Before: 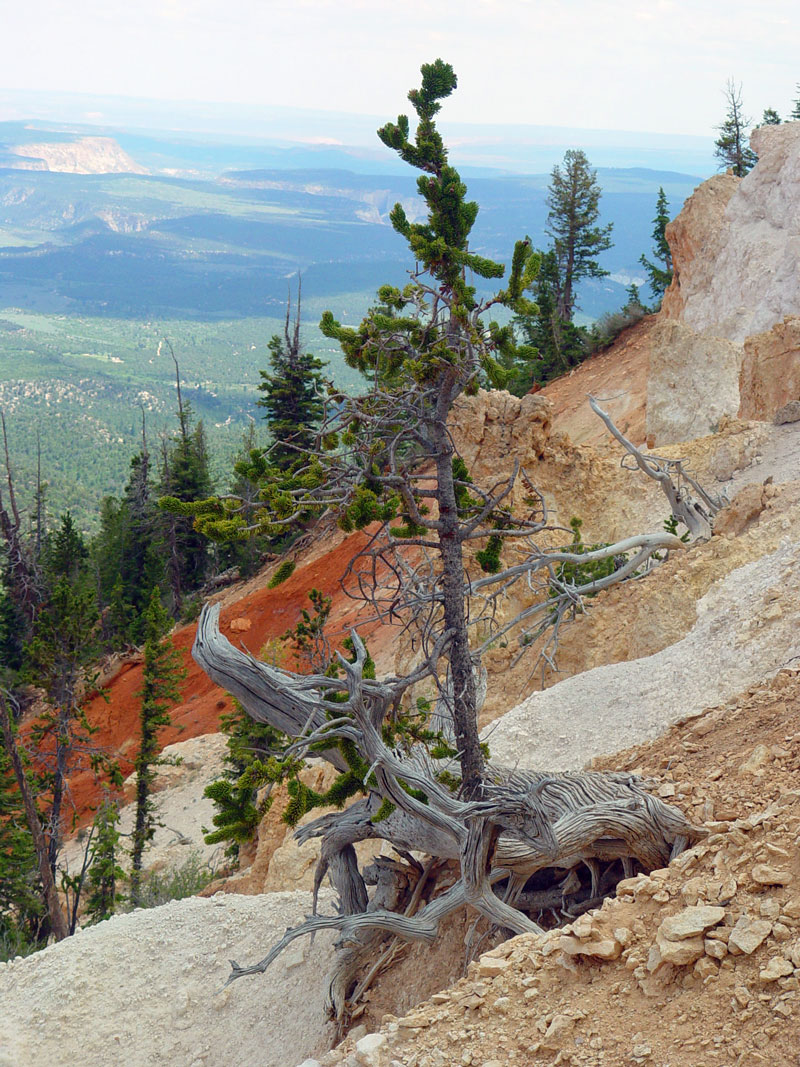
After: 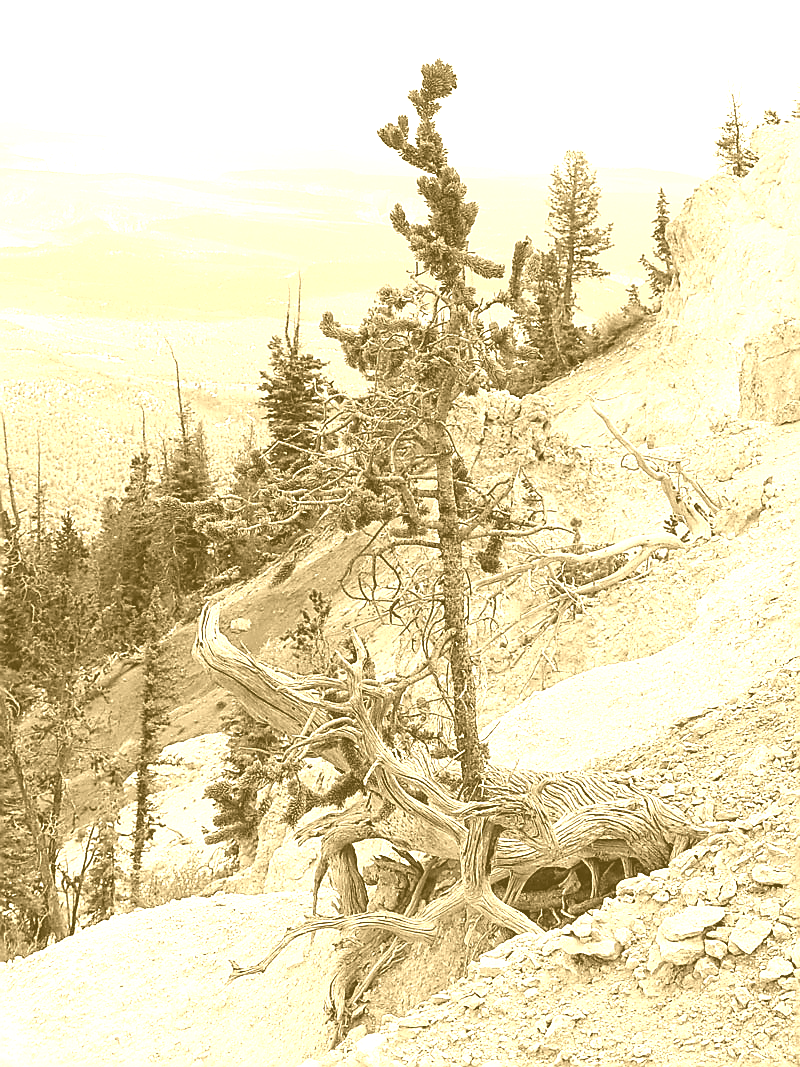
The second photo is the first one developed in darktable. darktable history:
contrast brightness saturation: contrast 0.2, brightness 0.16, saturation 0.22
colorize: hue 36°, source mix 100%
sharpen: radius 1.4, amount 1.25, threshold 0.7
